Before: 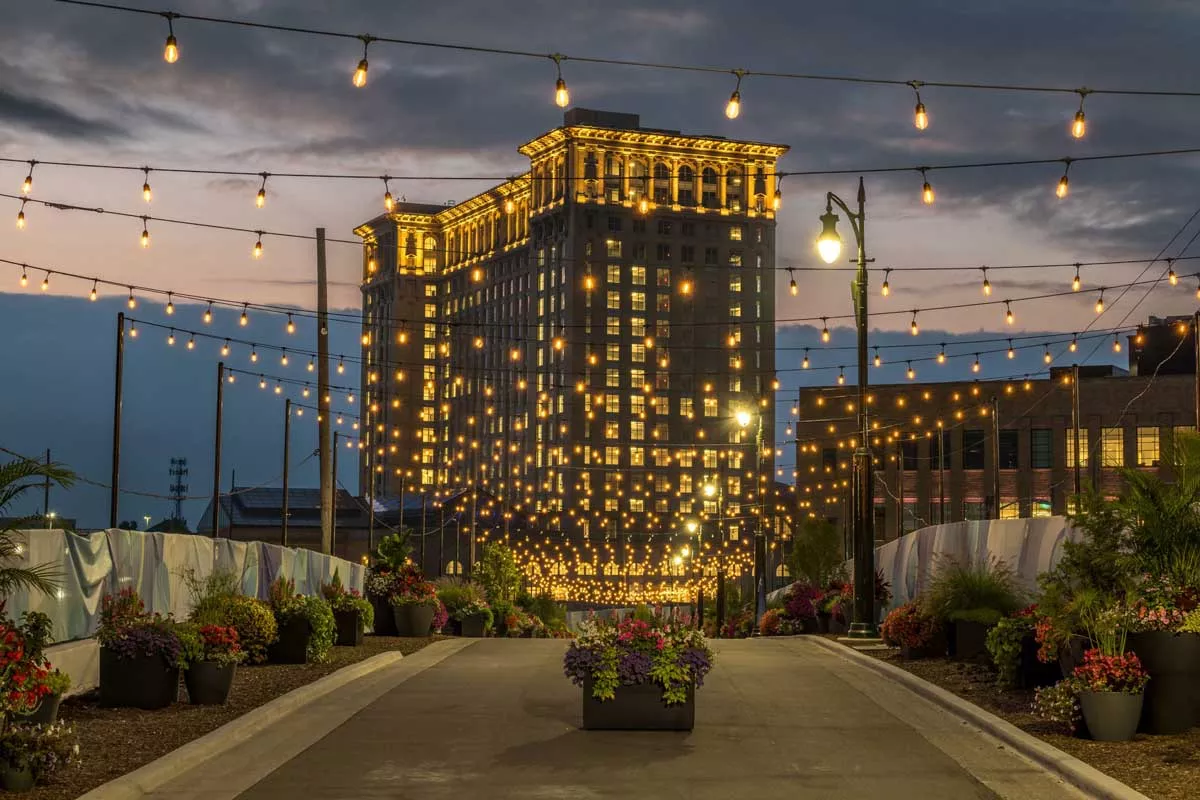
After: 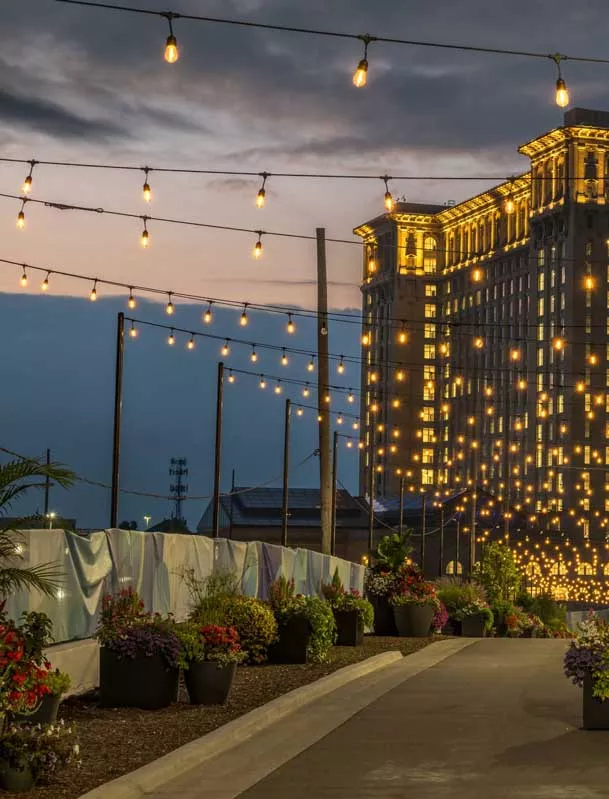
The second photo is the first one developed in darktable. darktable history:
crop and rotate: left 0.023%, top 0%, right 49.216%
